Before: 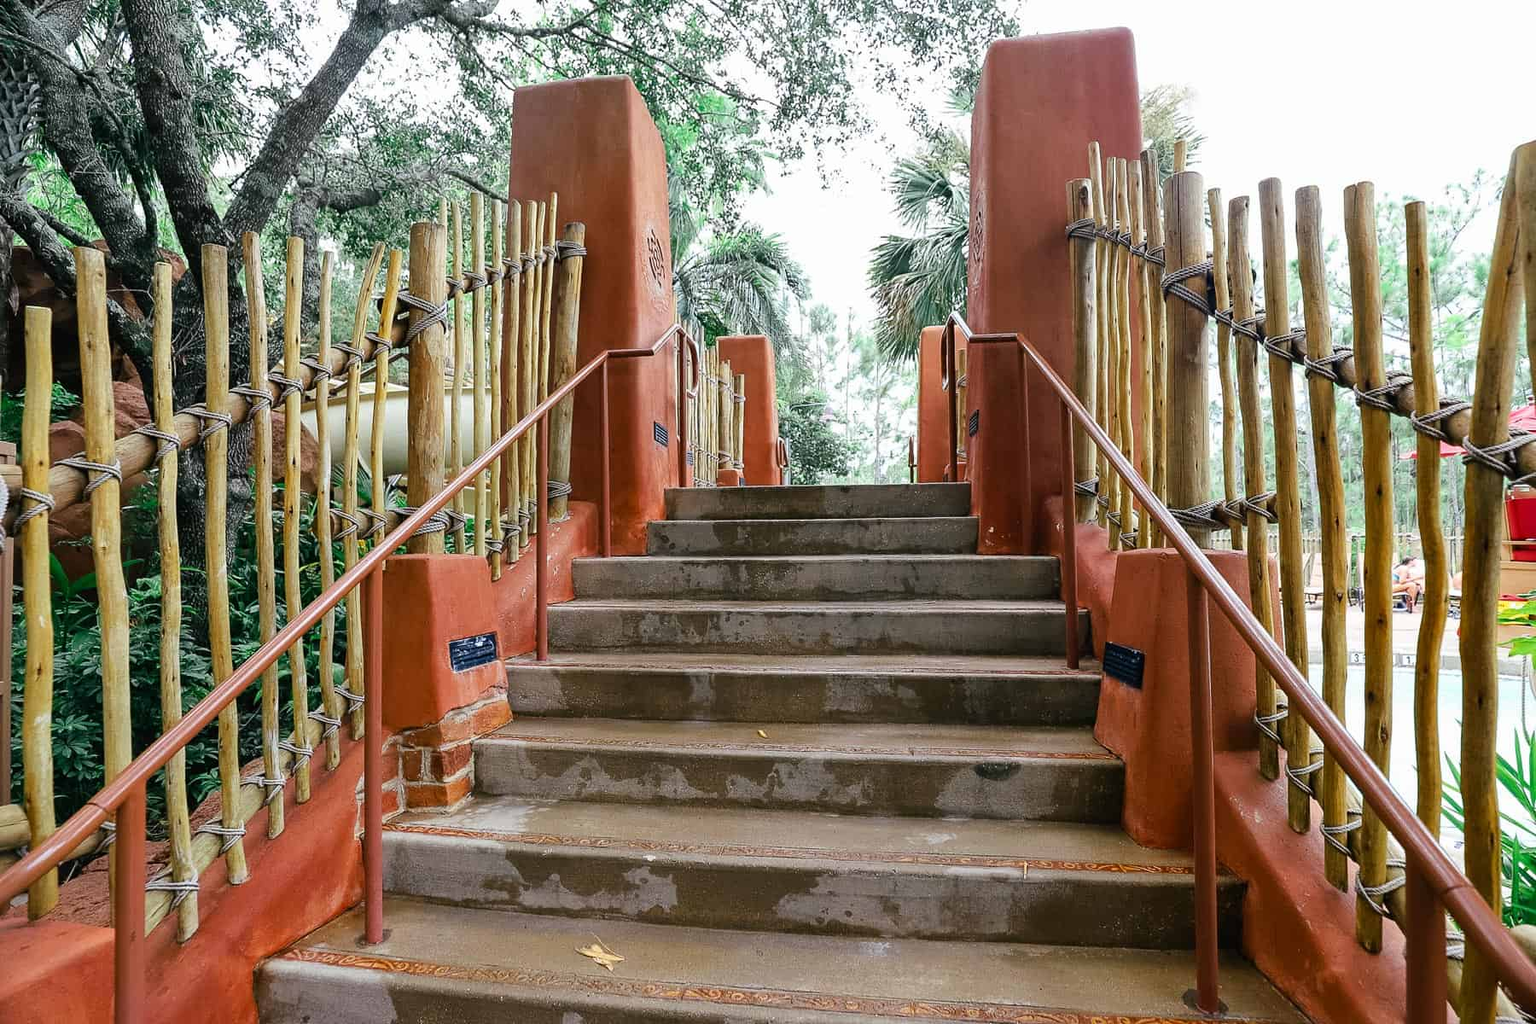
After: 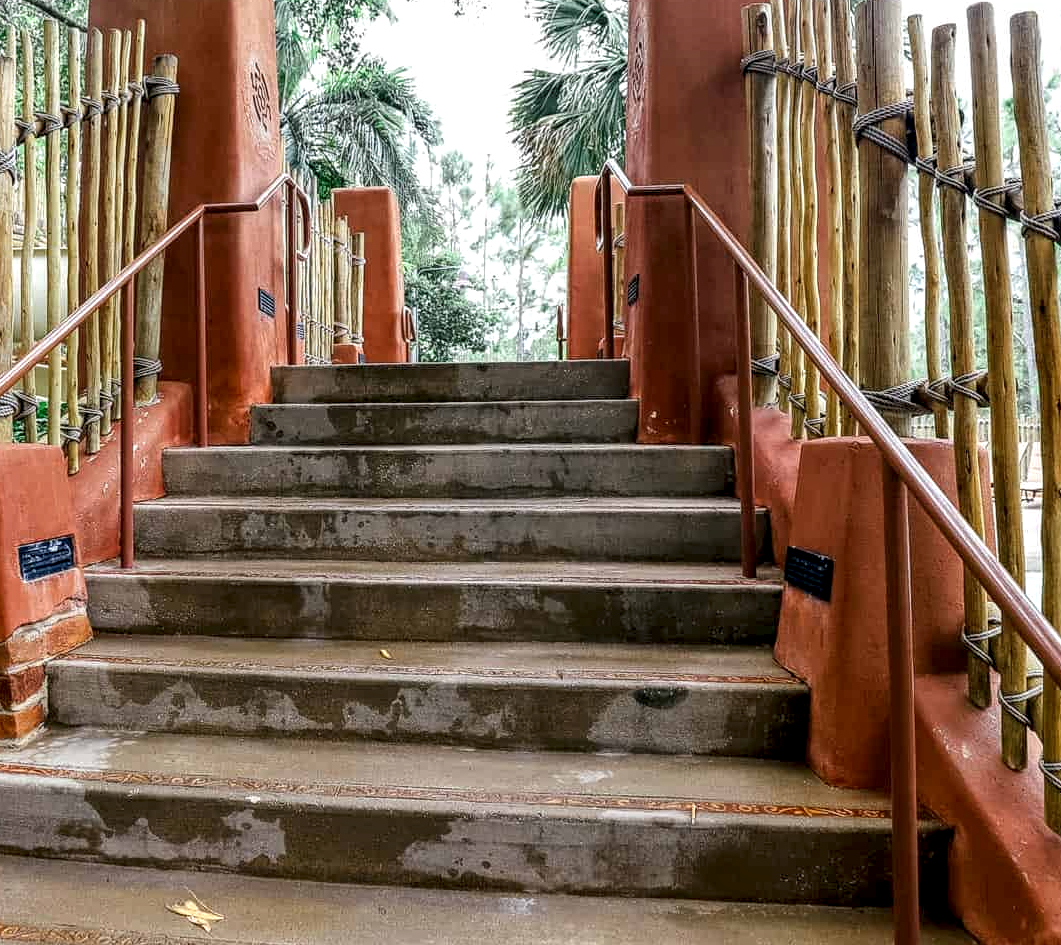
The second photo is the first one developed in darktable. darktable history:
crop and rotate: left 28.241%, top 17.171%, right 12.795%, bottom 4.041%
local contrast: highlights 21%, detail 150%
